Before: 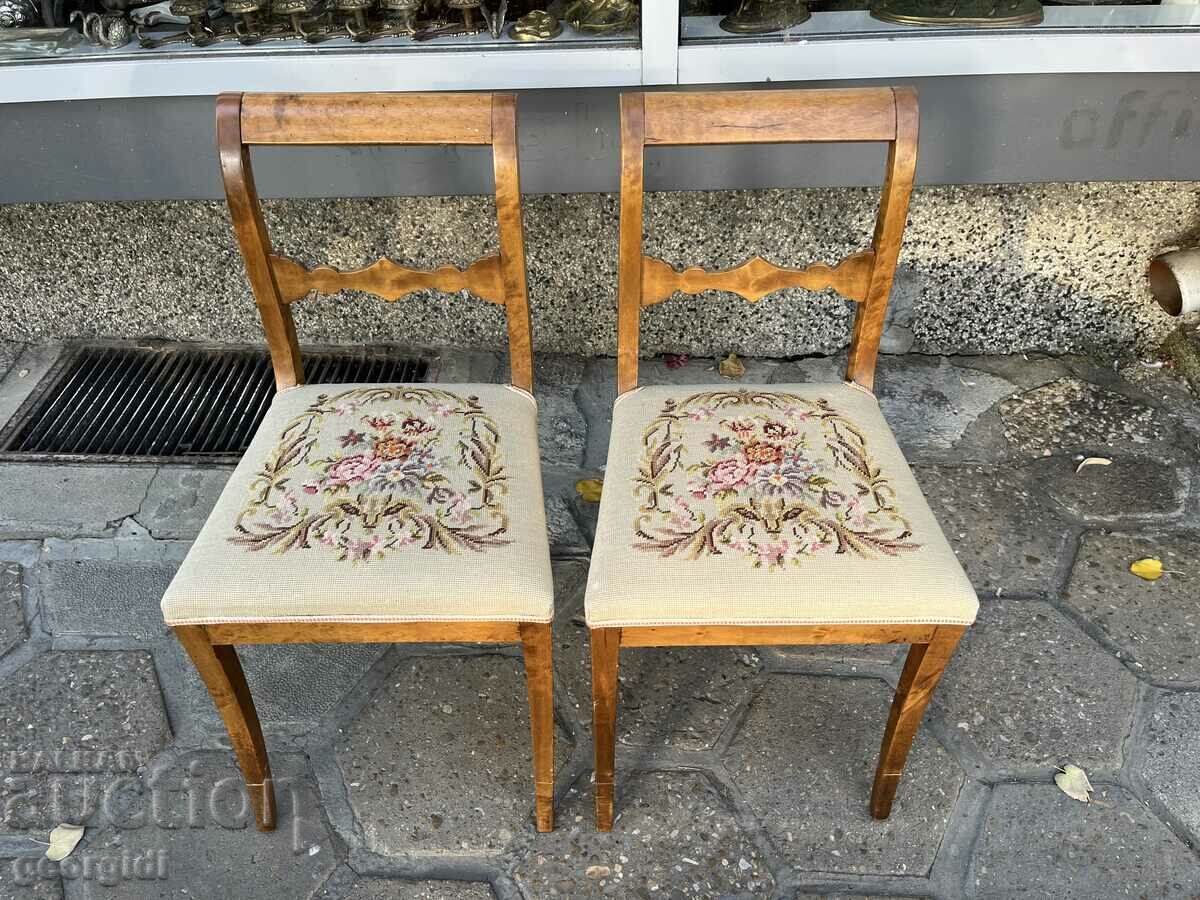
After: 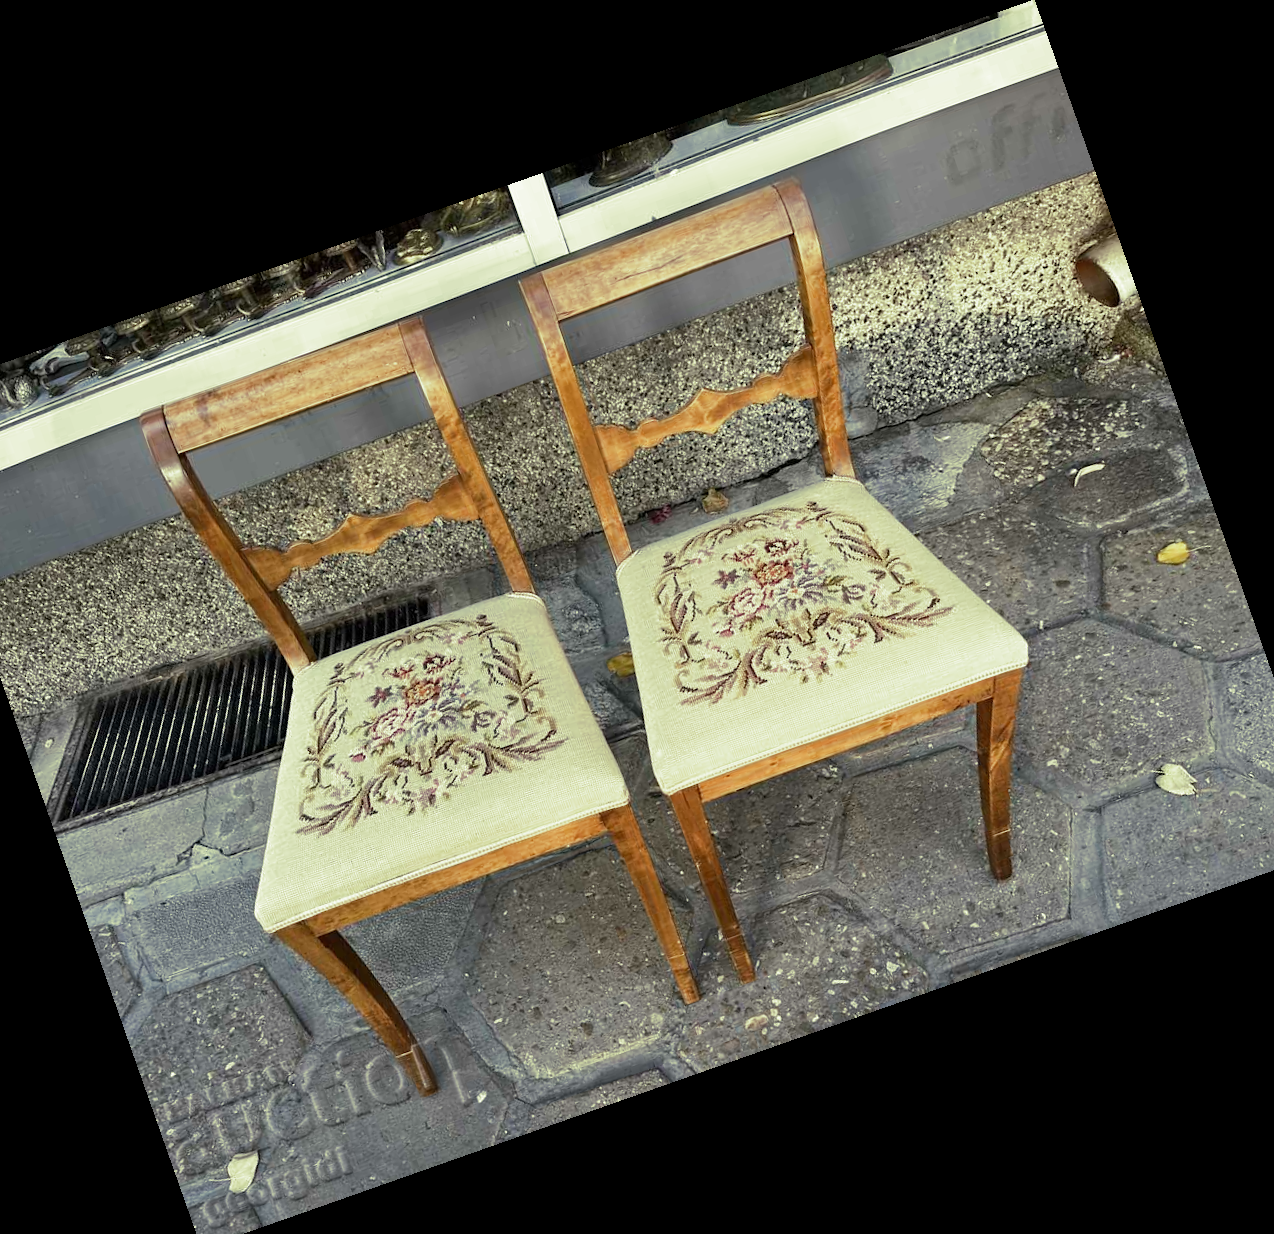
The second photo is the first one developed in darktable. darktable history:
crop and rotate: angle 19.43°, left 6.812%, right 4.125%, bottom 1.087%
split-toning: shadows › hue 290.82°, shadows › saturation 0.34, highlights › saturation 0.38, balance 0, compress 50%
